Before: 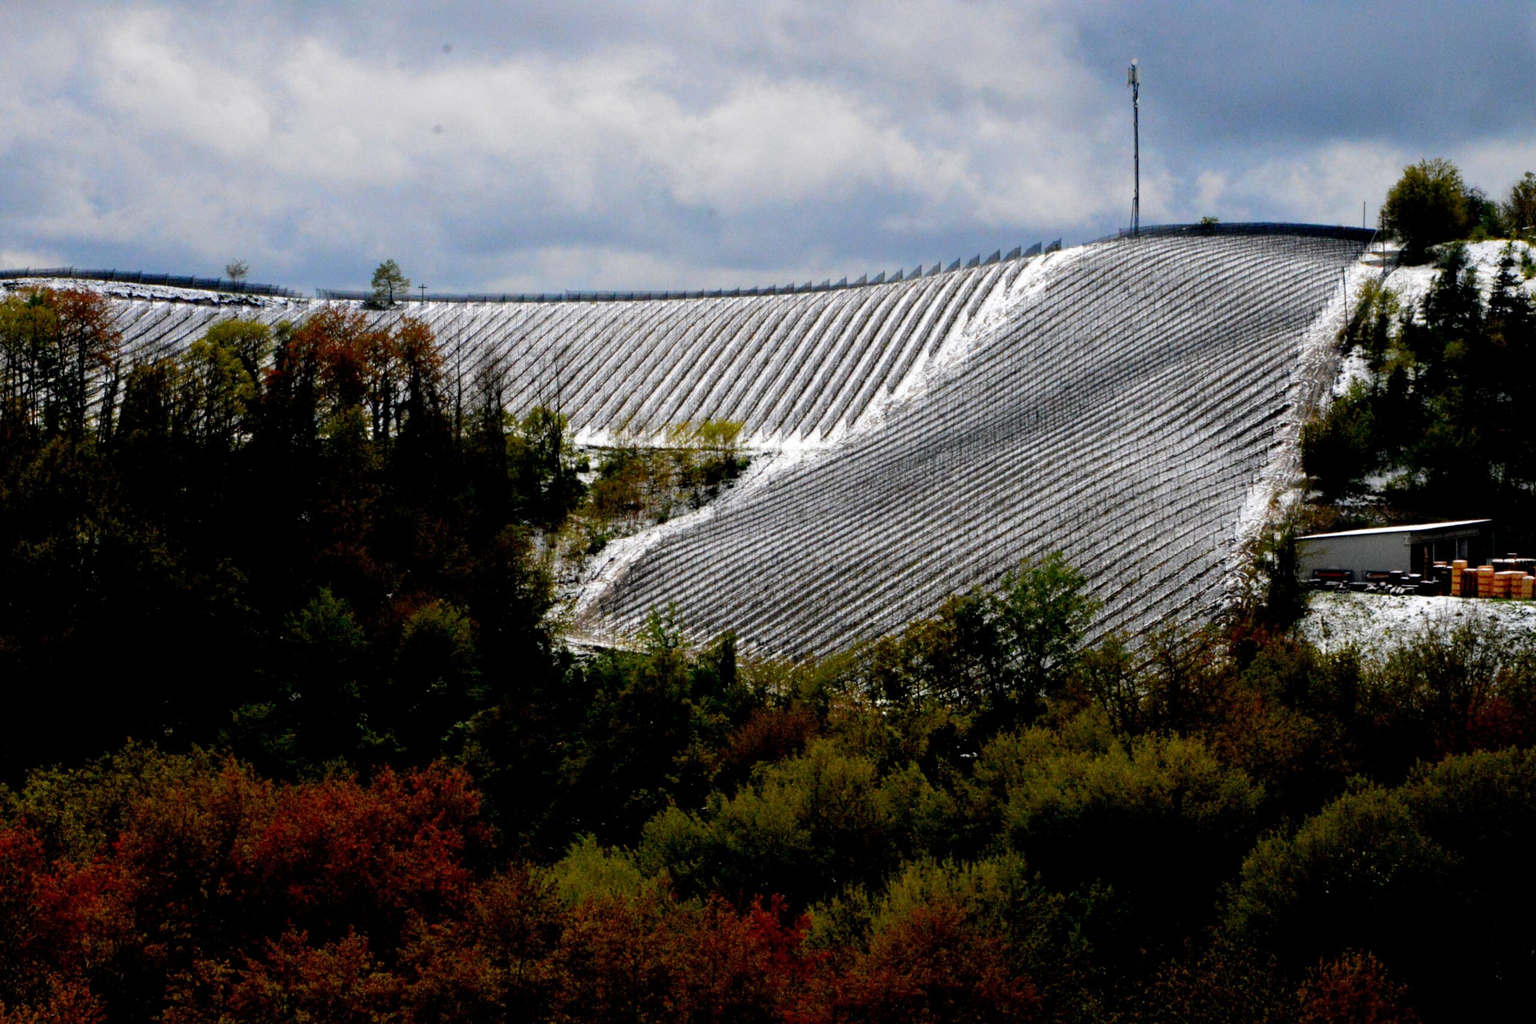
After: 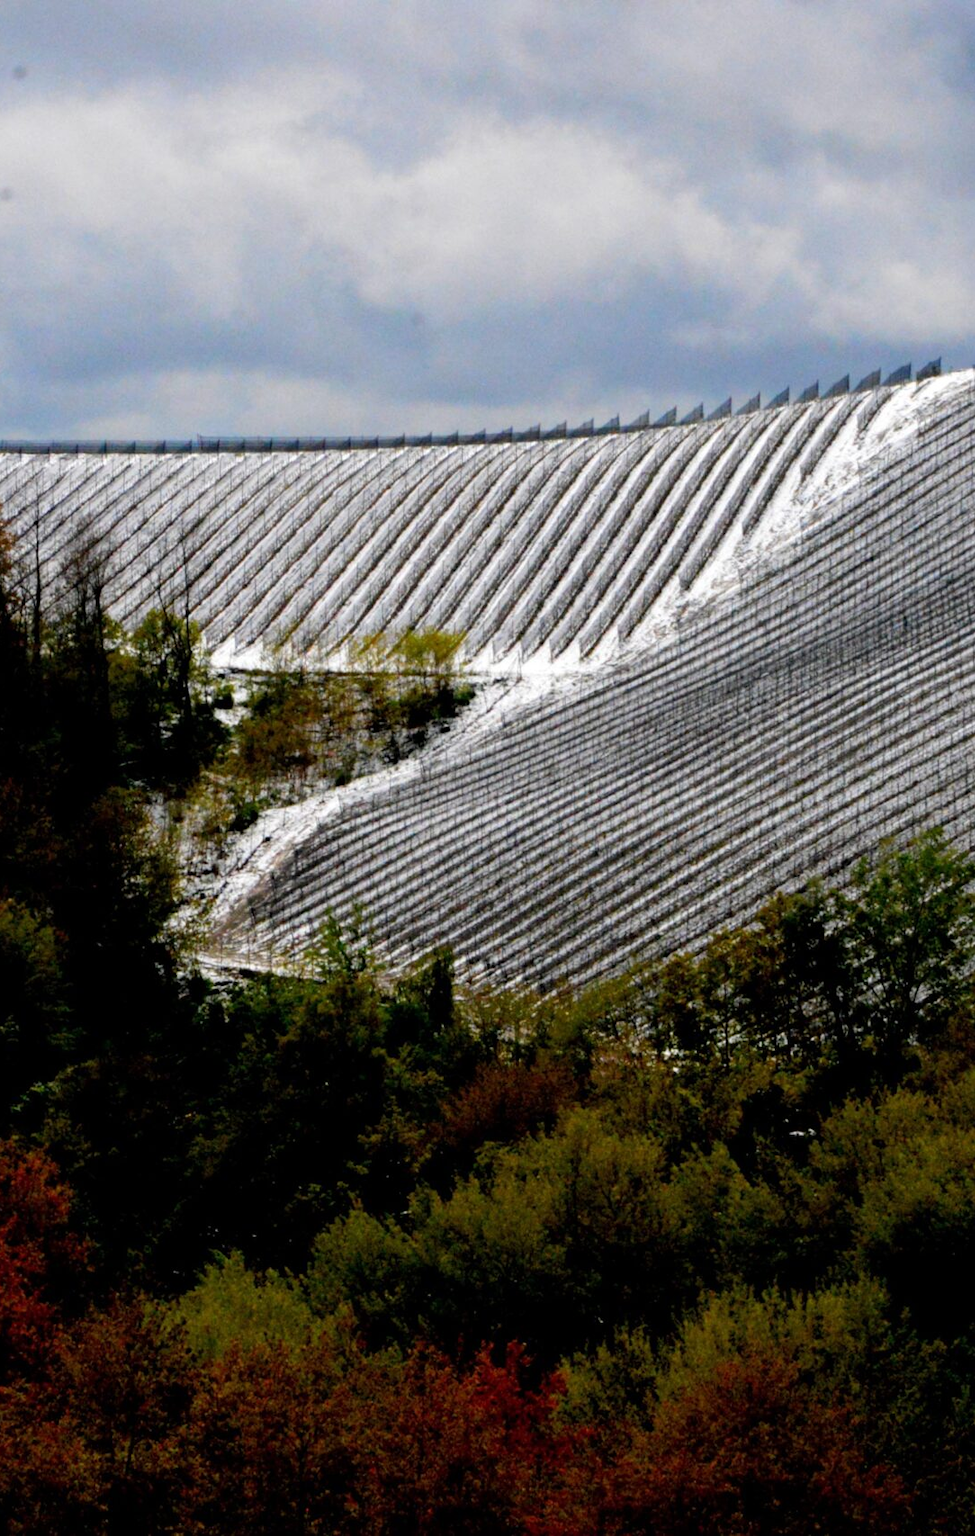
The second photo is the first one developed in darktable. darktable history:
crop: left 28.247%, right 29.376%
